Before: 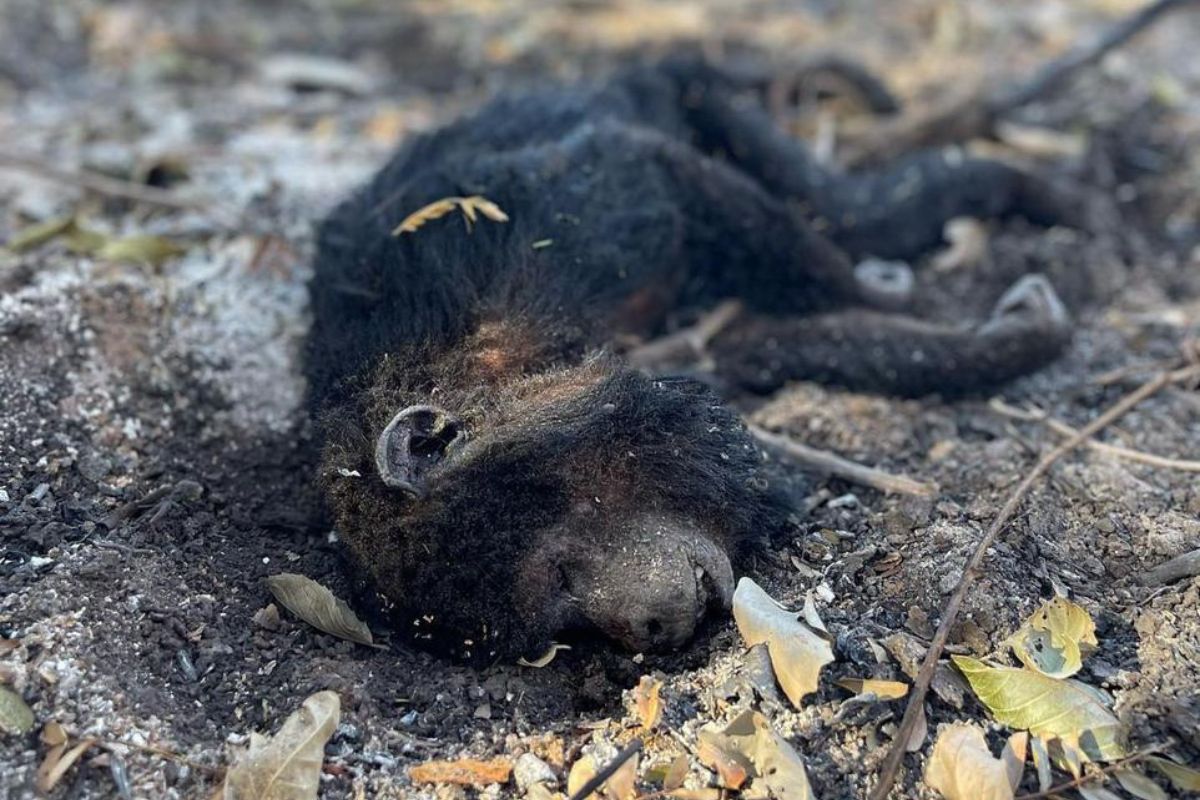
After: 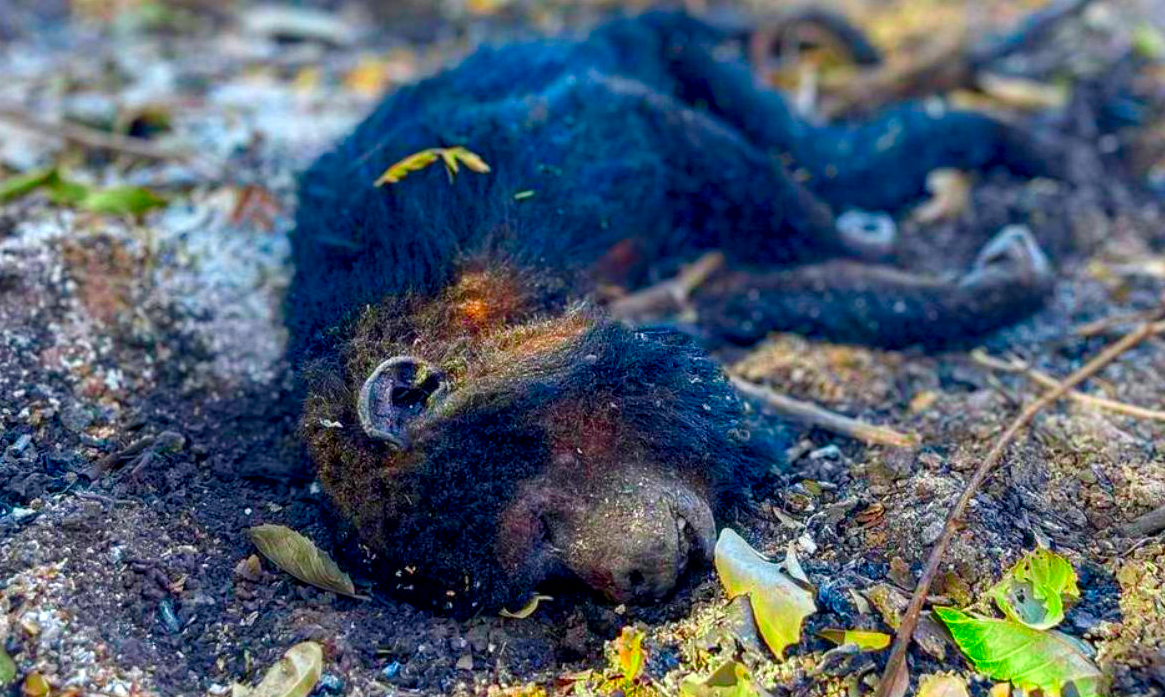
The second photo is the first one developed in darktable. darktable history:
local contrast: detail 130%
crop: left 1.507%, top 6.147%, right 1.379%, bottom 6.637%
color zones: curves: ch2 [(0, 0.5) (0.143, 0.517) (0.286, 0.571) (0.429, 0.522) (0.571, 0.5) (0.714, 0.5) (0.857, 0.5) (1, 0.5)]
color balance rgb: perceptual saturation grading › global saturation 35%, perceptual saturation grading › highlights -25%, perceptual saturation grading › shadows 50%
color correction: saturation 2.15
